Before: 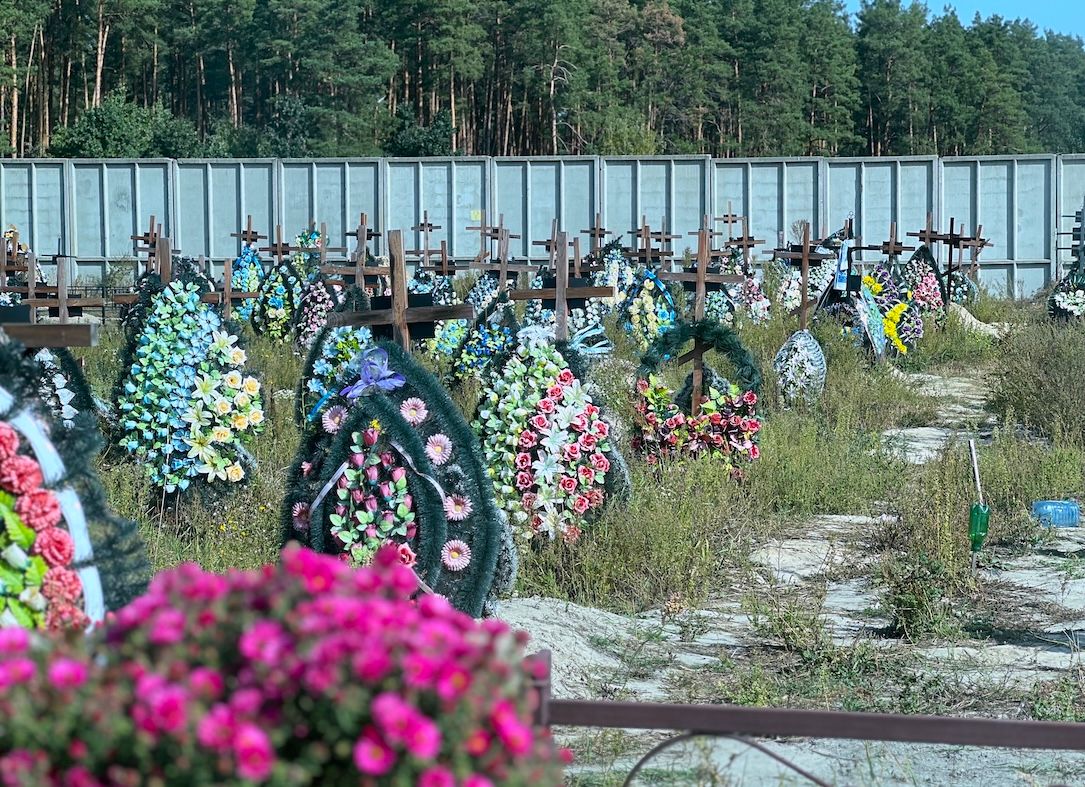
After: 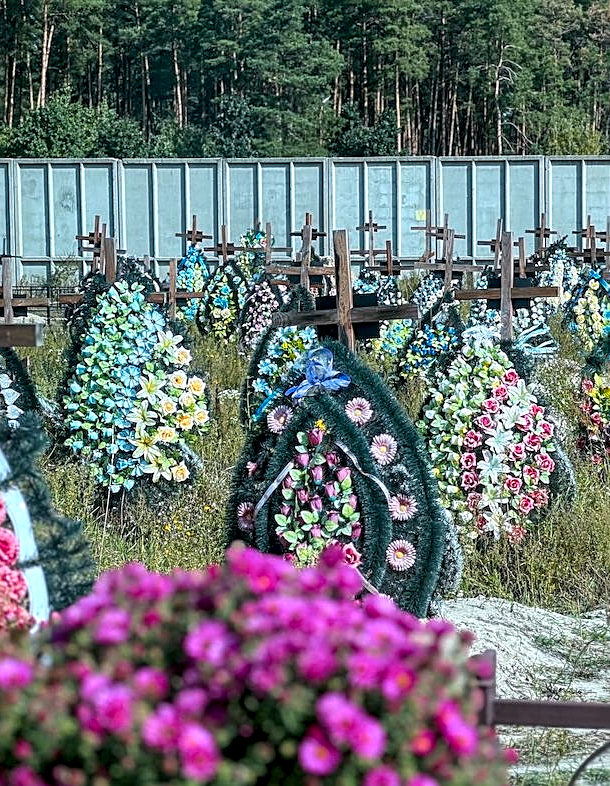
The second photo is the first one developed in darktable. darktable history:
local contrast: highlights 59%, detail 145%
sharpen: on, module defaults
crop: left 5.114%, right 38.589%
color zones: curves: ch1 [(0.239, 0.552) (0.75, 0.5)]; ch2 [(0.25, 0.462) (0.749, 0.457)], mix 25.94%
